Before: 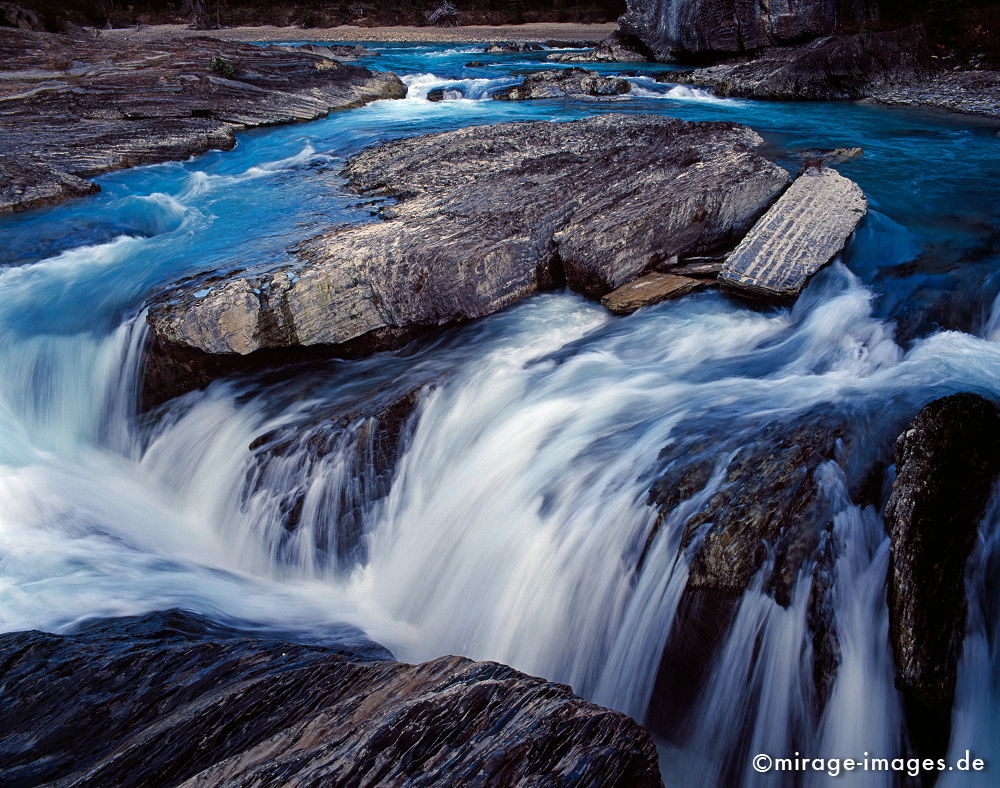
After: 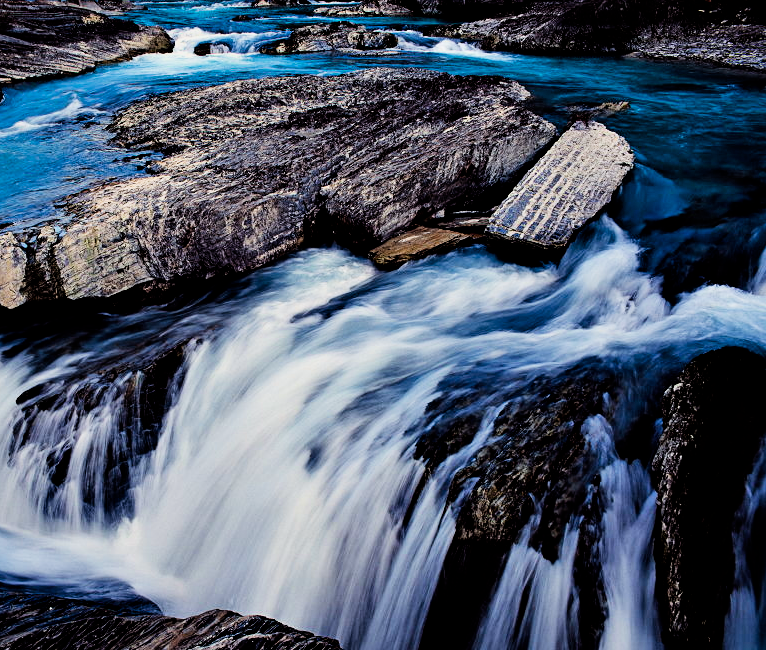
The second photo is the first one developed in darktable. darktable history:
filmic rgb: black relative exposure -7.5 EV, white relative exposure 4.99 EV, hardness 3.34, contrast 1.296, iterations of high-quality reconstruction 0
crop: left 23.311%, top 5.894%, bottom 11.617%
contrast equalizer: octaves 7, y [[0.6 ×6], [0.55 ×6], [0 ×6], [0 ×6], [0 ×6]]
color balance rgb: shadows lift › chroma 1.024%, shadows lift › hue 29.49°, linear chroma grading › shadows -2.48%, linear chroma grading › highlights -13.902%, linear chroma grading › global chroma -9.533%, linear chroma grading › mid-tones -9.763%, perceptual saturation grading › global saturation 0.808%, global vibrance 50.295%
